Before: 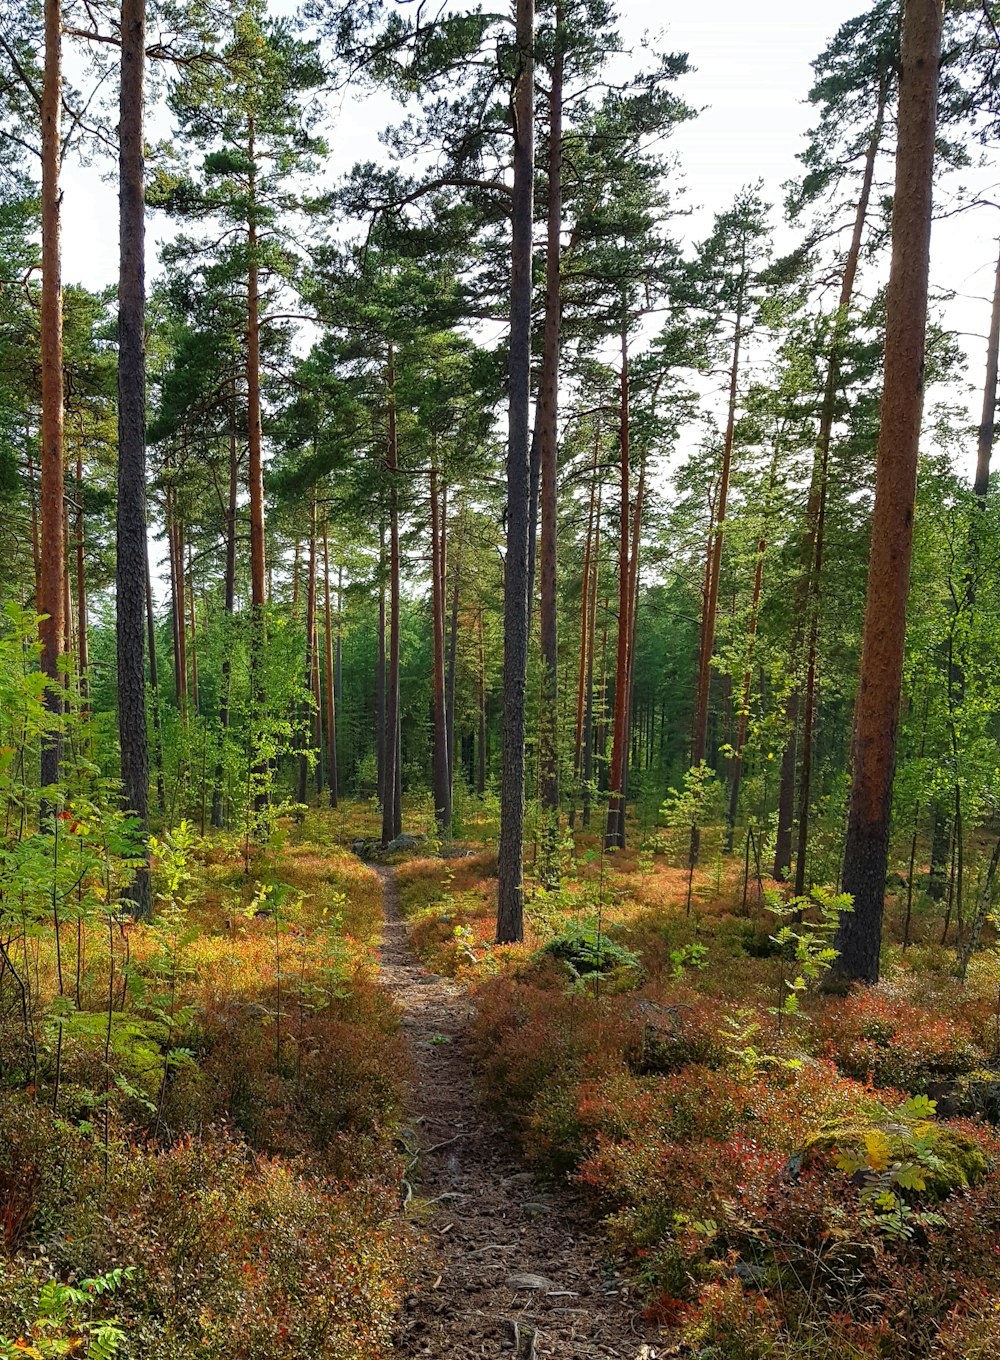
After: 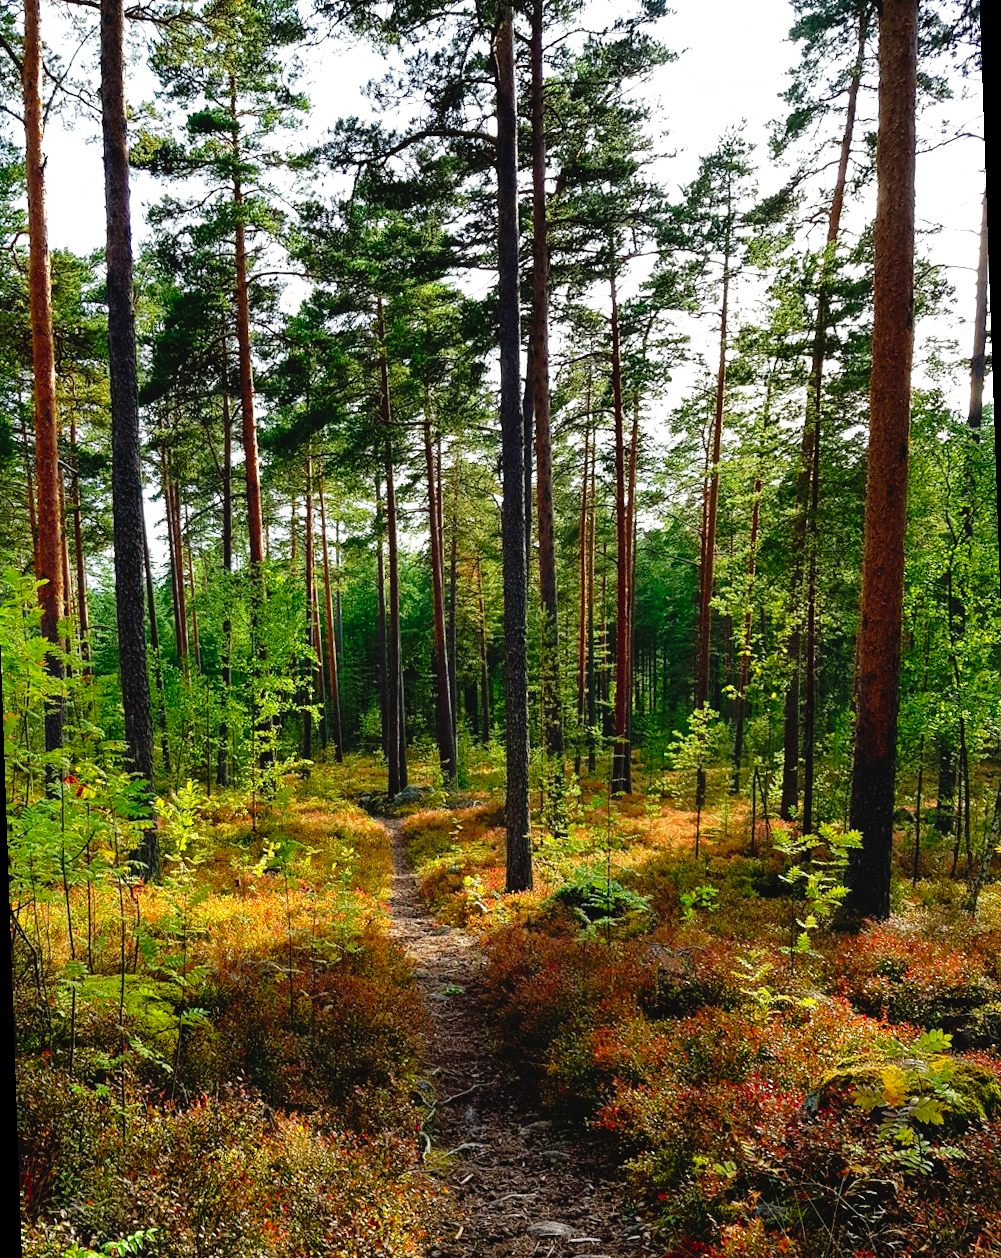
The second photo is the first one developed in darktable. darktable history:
tone curve: curves: ch0 [(0, 0) (0.003, 0.033) (0.011, 0.033) (0.025, 0.036) (0.044, 0.039) (0.069, 0.04) (0.1, 0.043) (0.136, 0.052) (0.177, 0.085) (0.224, 0.14) (0.277, 0.225) (0.335, 0.333) (0.399, 0.419) (0.468, 0.51) (0.543, 0.603) (0.623, 0.713) (0.709, 0.808) (0.801, 0.901) (0.898, 0.98) (1, 1)], preserve colors none
rotate and perspective: rotation -2°, crop left 0.022, crop right 0.978, crop top 0.049, crop bottom 0.951
